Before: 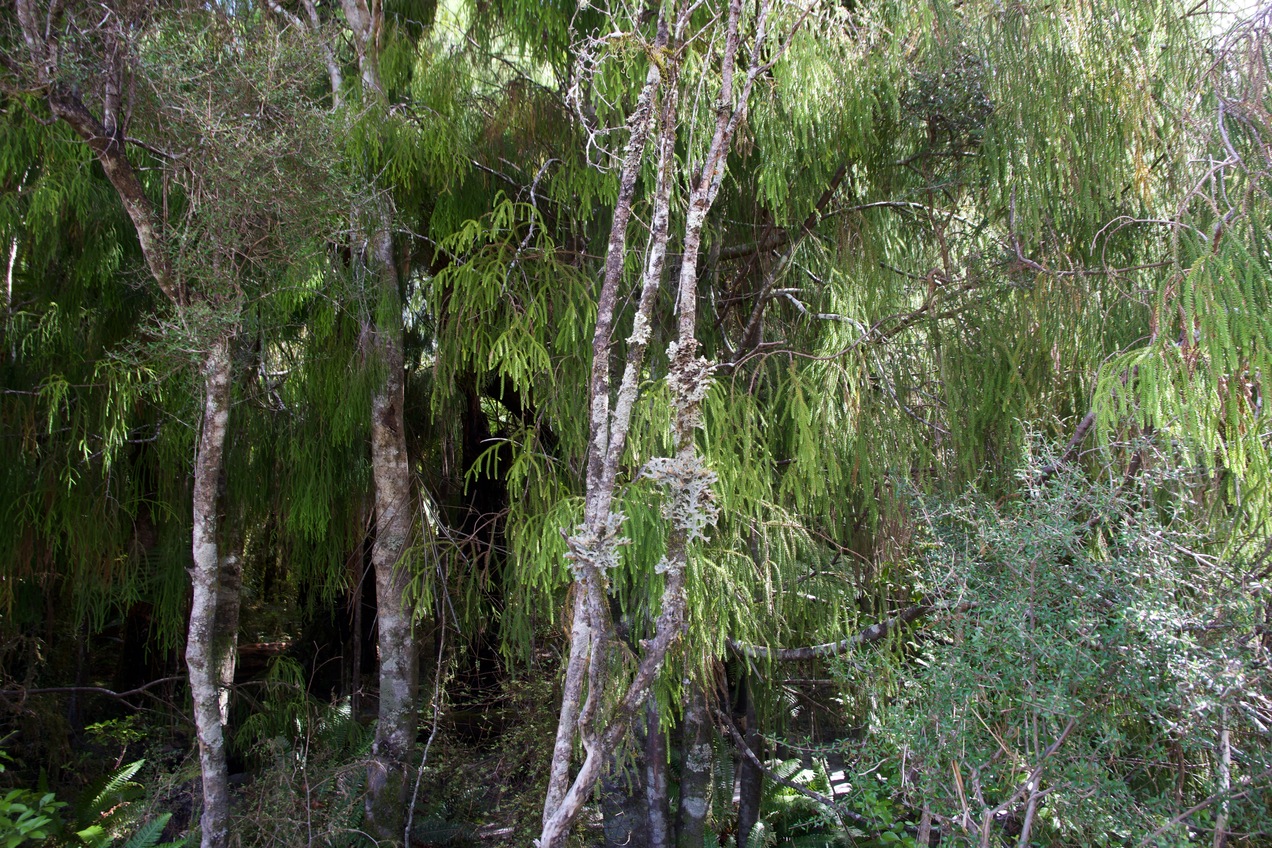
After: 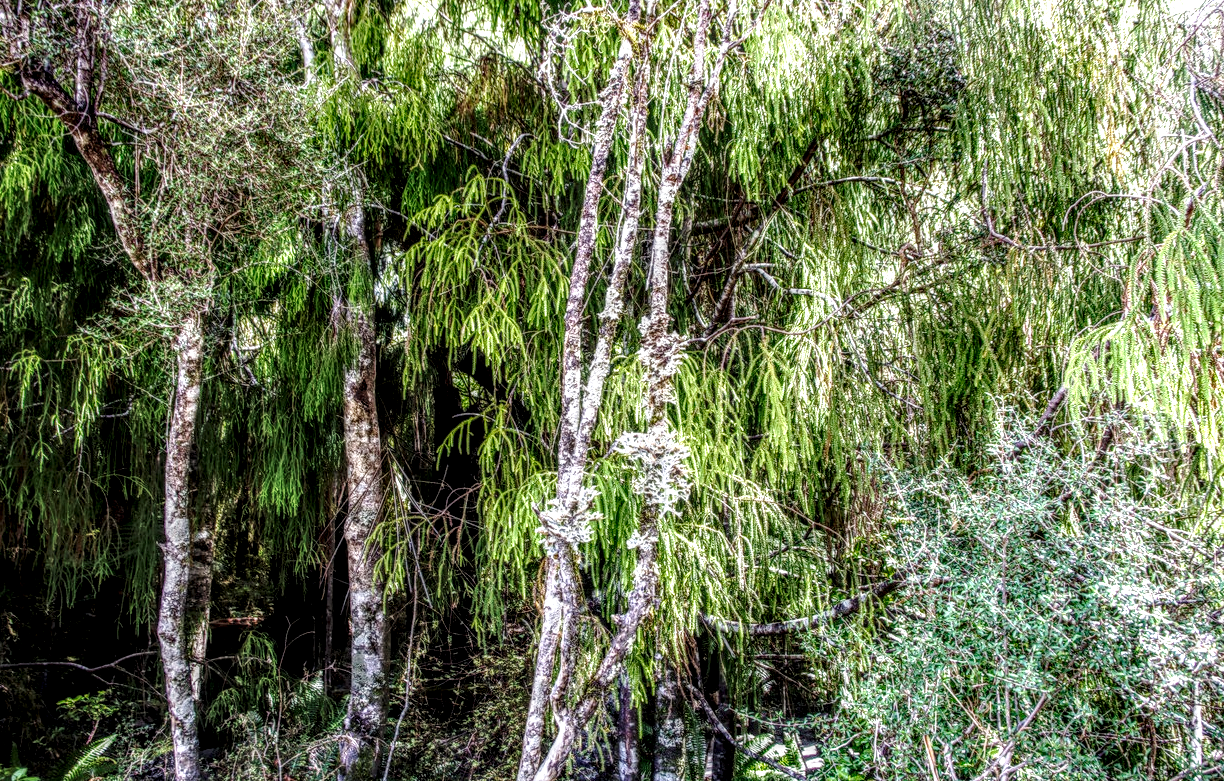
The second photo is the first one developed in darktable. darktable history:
crop: left 2.21%, top 3.045%, right 1.235%, bottom 4.842%
base curve: curves: ch0 [(0, 0) (0.028, 0.03) (0.121, 0.232) (0.46, 0.748) (0.859, 0.968) (1, 1)], preserve colors none
local contrast: highlights 1%, shadows 7%, detail 300%, midtone range 0.307
